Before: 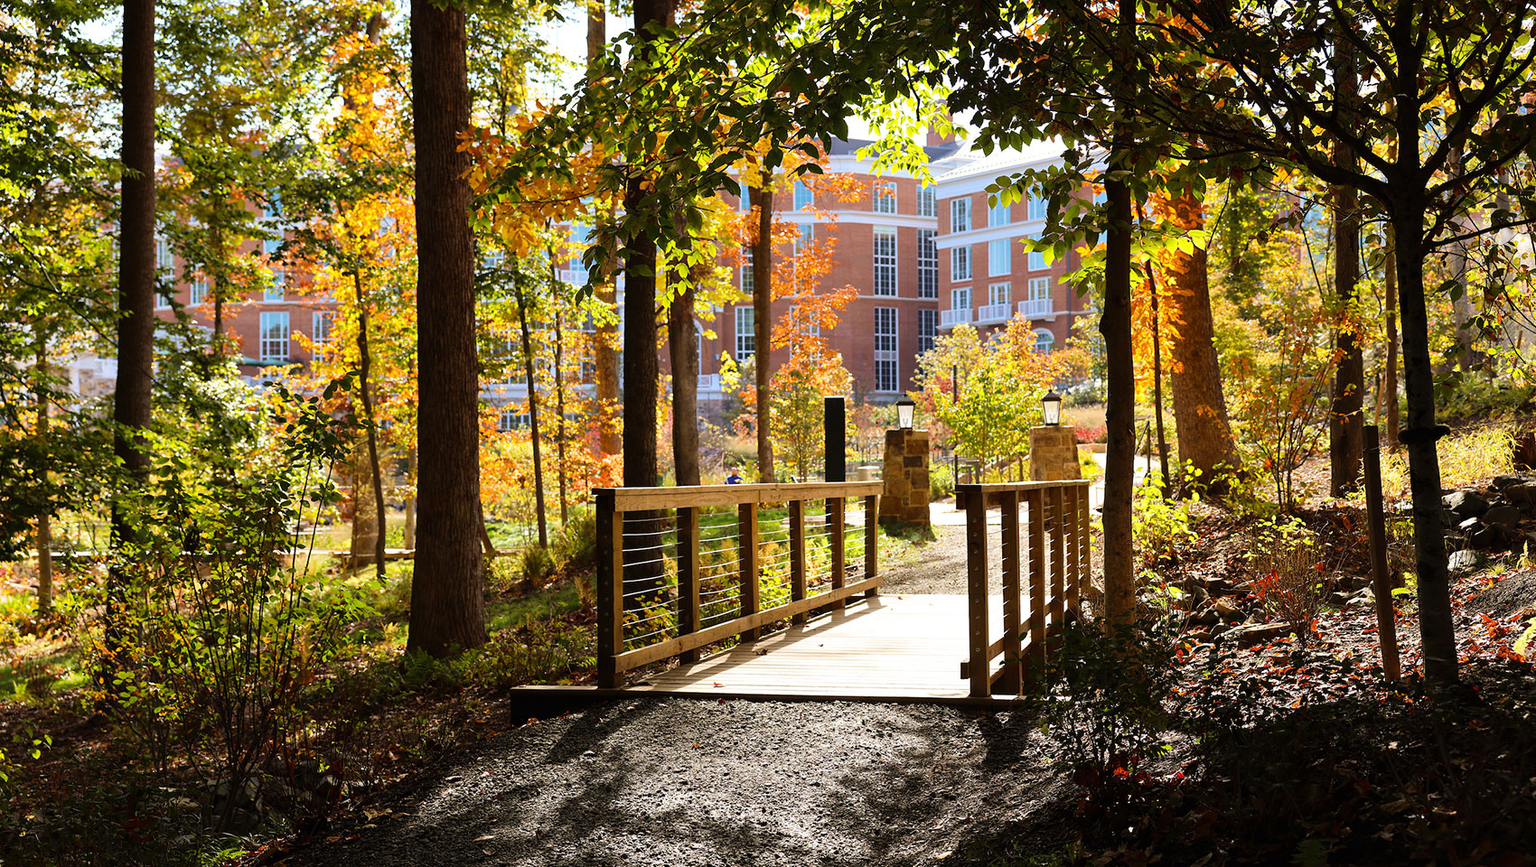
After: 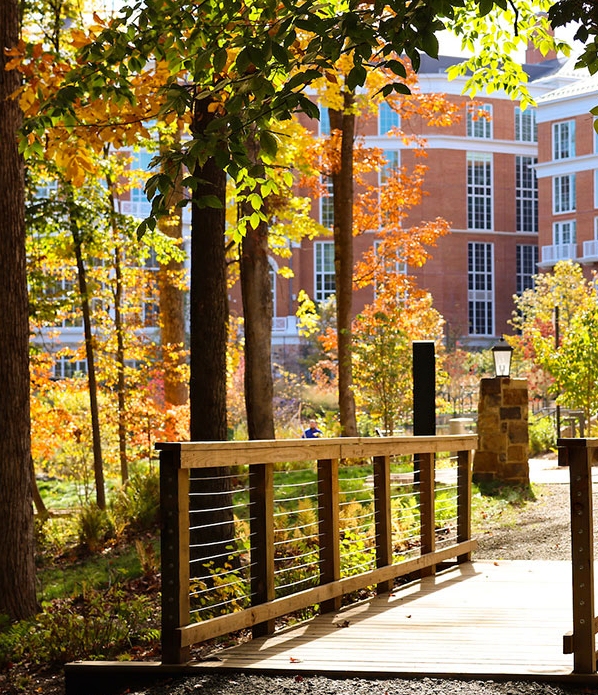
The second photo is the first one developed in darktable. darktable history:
crop and rotate: left 29.476%, top 10.214%, right 35.32%, bottom 17.333%
haze removal: compatibility mode true, adaptive false
